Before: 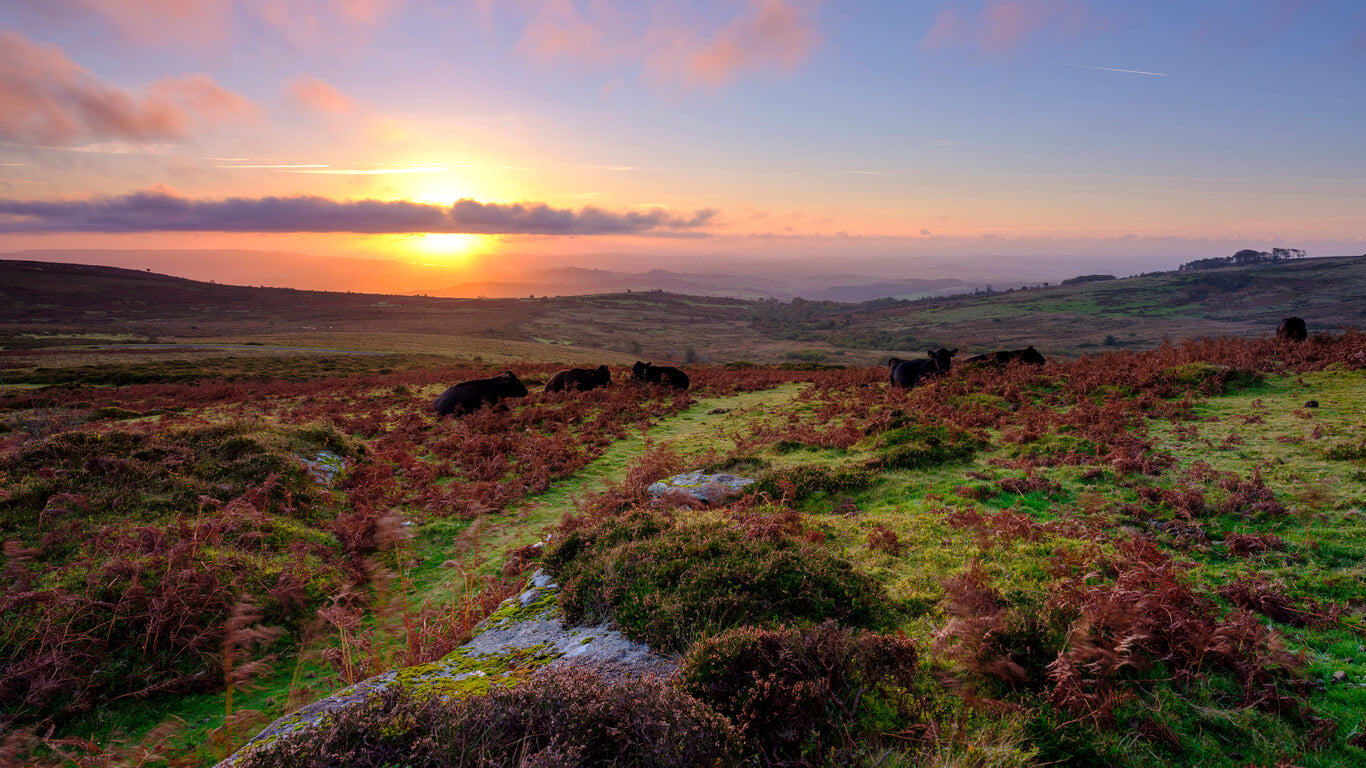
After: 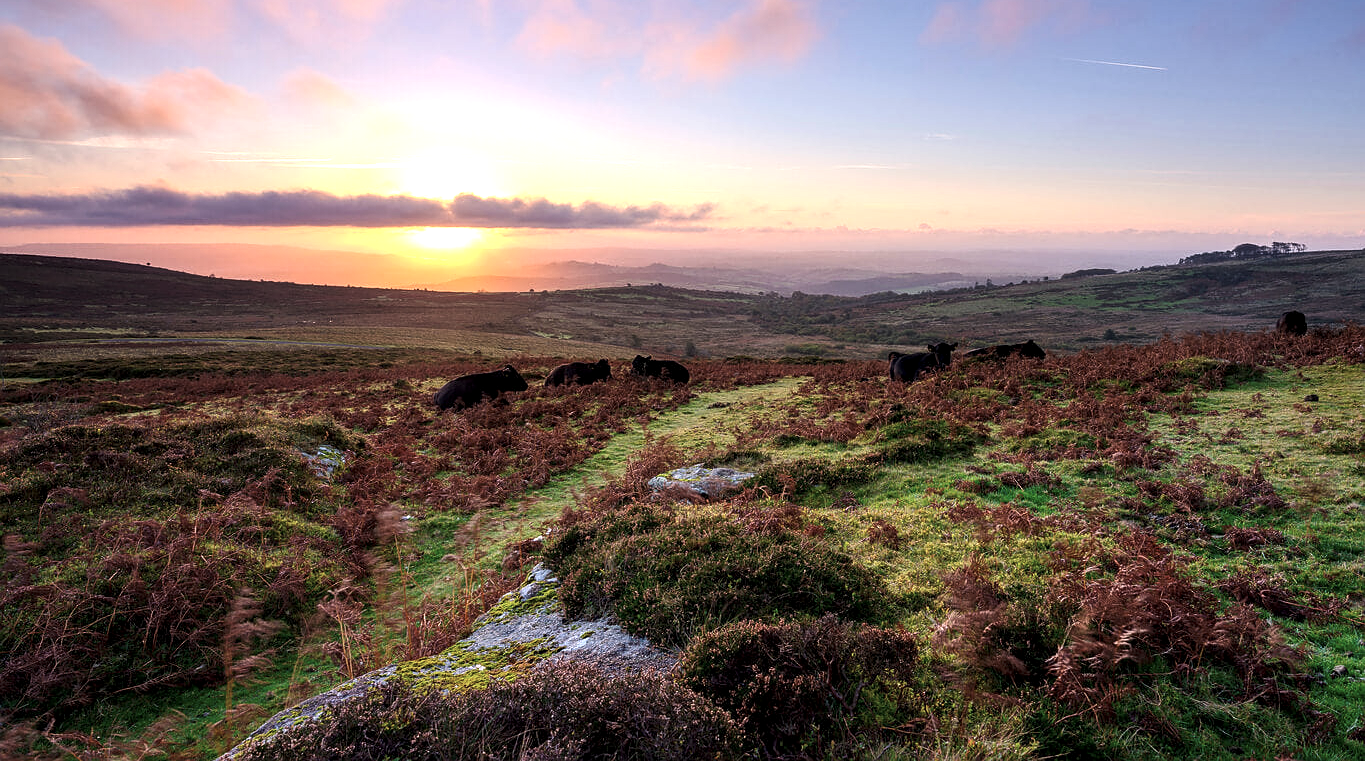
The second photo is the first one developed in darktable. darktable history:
local contrast: highlights 103%, shadows 99%, detail 119%, midtone range 0.2
tone curve: curves: ch0 [(0, 0) (0.405, 0.351) (1, 1)], preserve colors none
tone equalizer: -8 EV 0.078 EV
contrast brightness saturation: contrast 0.097, saturation -0.296
crop: top 0.817%, right 0.023%
sharpen: radius 0.977, amount 0.606
exposure: exposure 0.669 EV, compensate highlight preservation false
